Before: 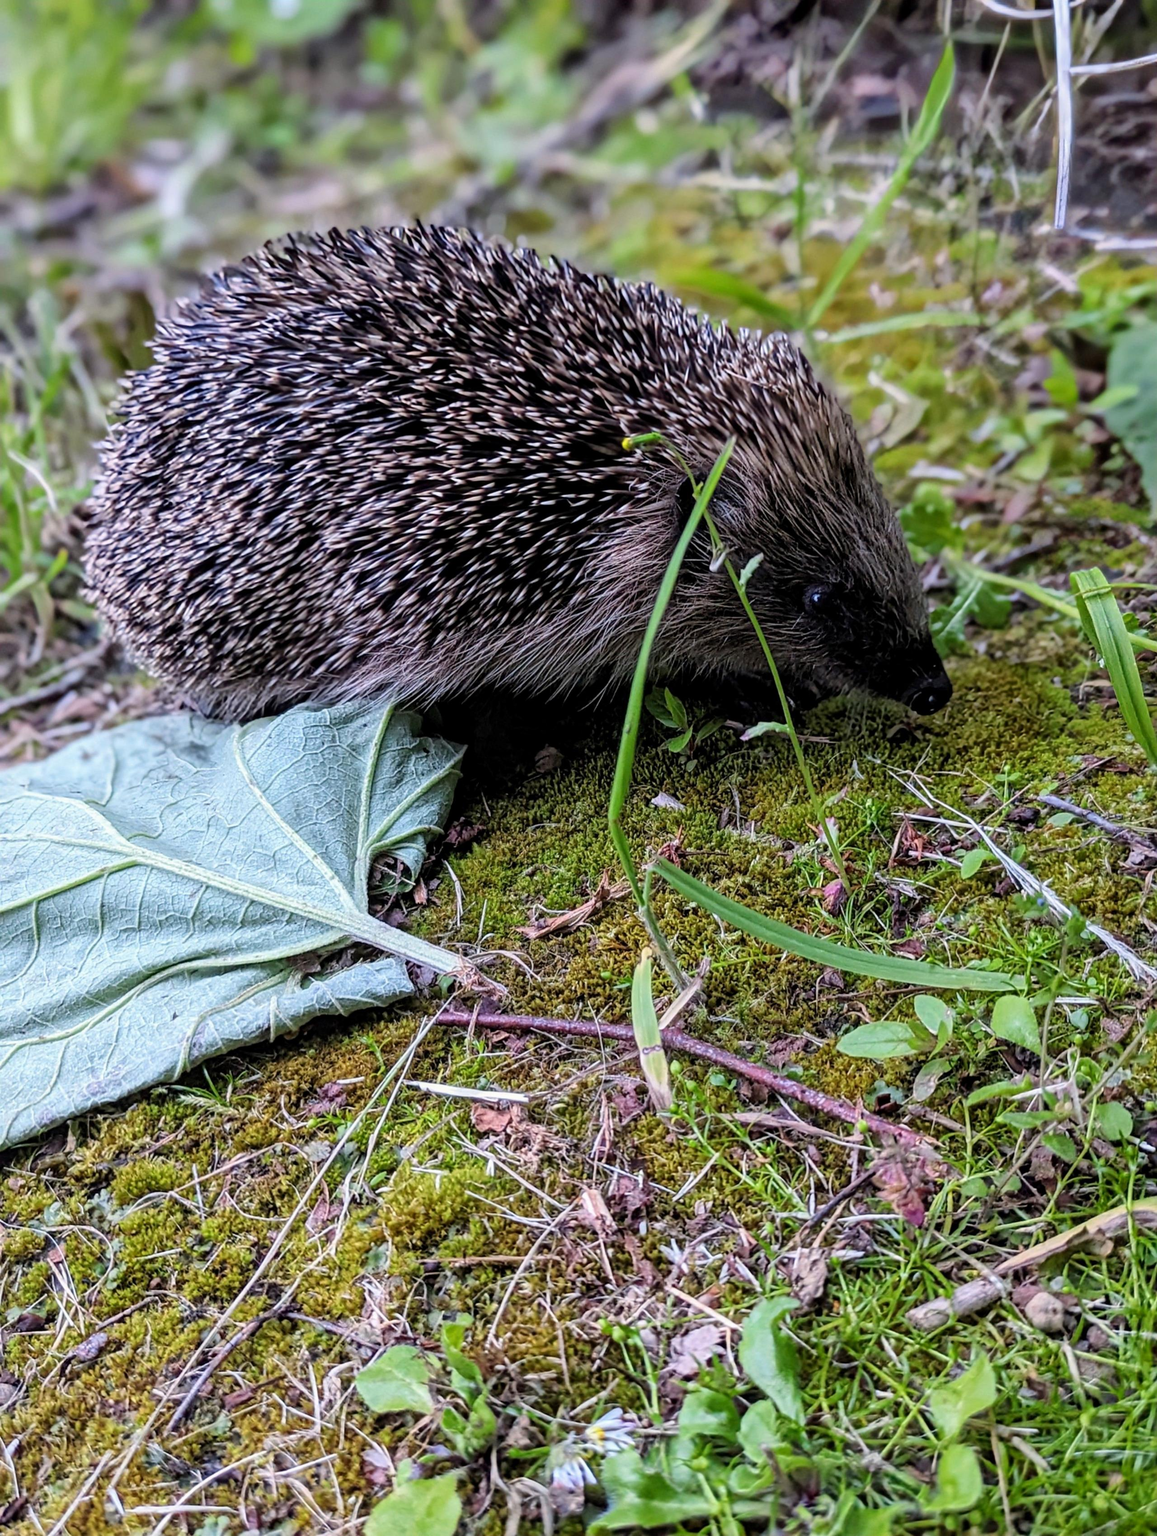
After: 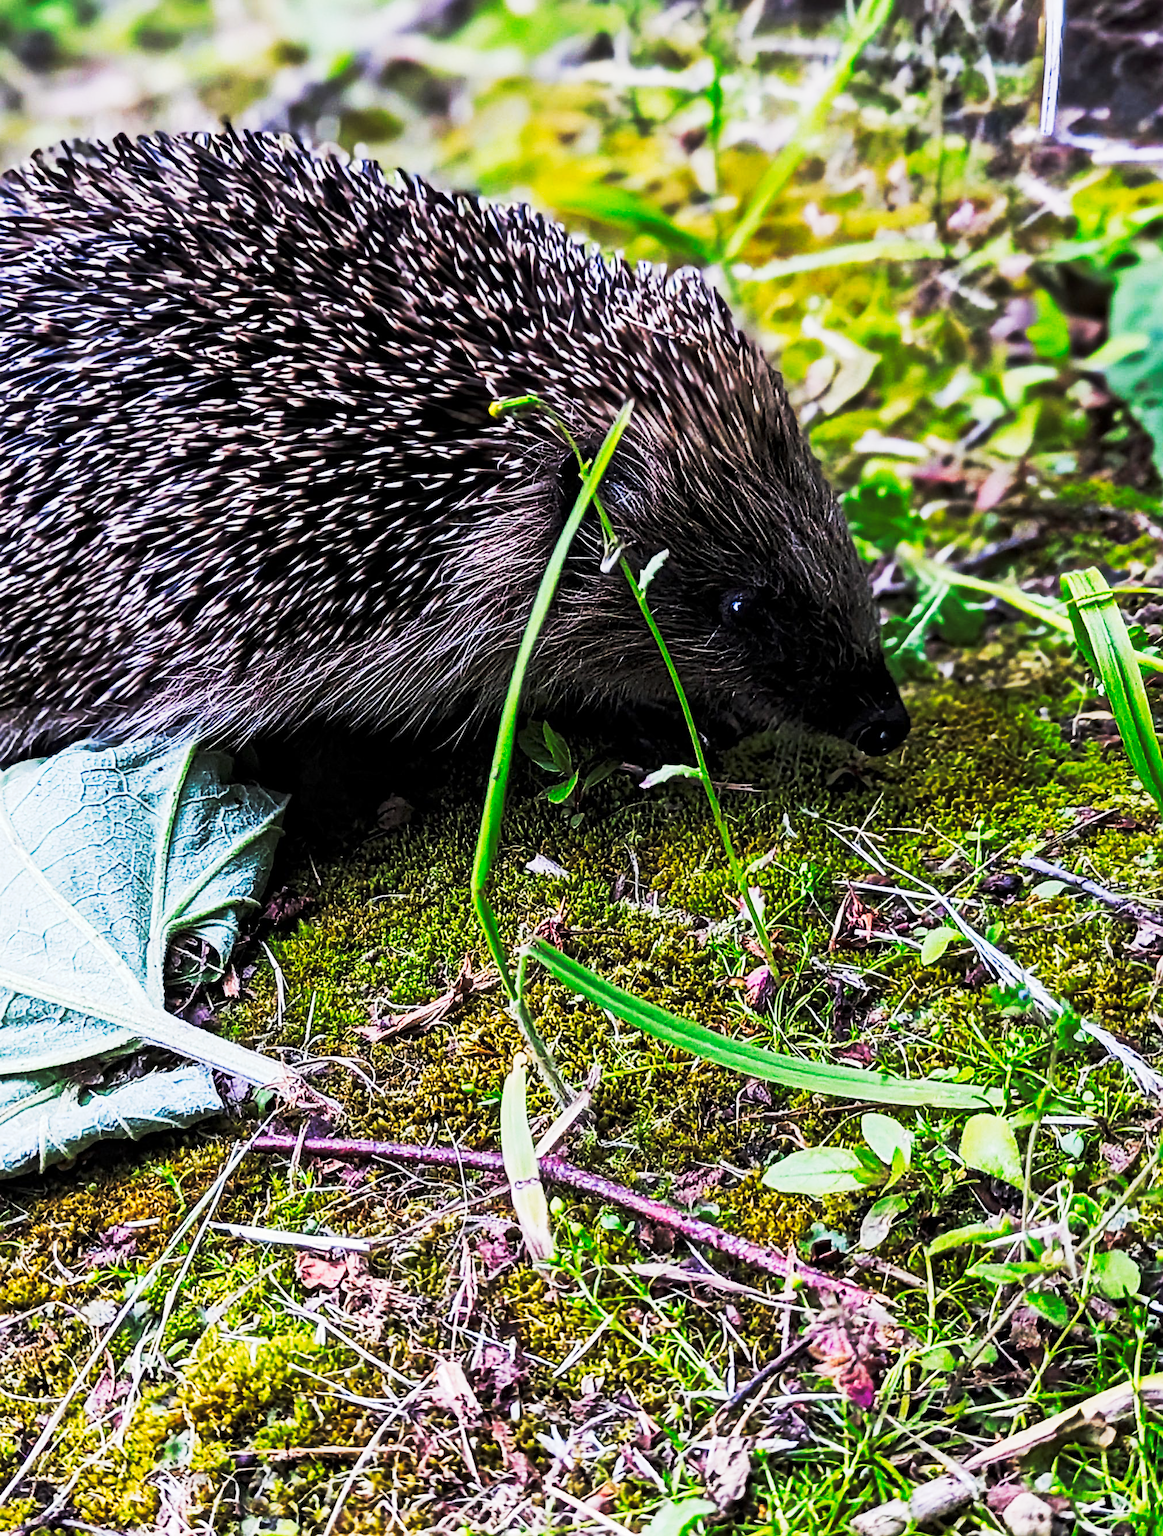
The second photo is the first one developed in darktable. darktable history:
contrast brightness saturation: contrast 0.007, saturation -0.06
sharpen: on, module defaults
tone curve: curves: ch0 [(0, 0) (0.427, 0.375) (0.616, 0.801) (1, 1)], preserve colors none
crop and rotate: left 20.713%, top 8.064%, right 0.498%, bottom 13.633%
